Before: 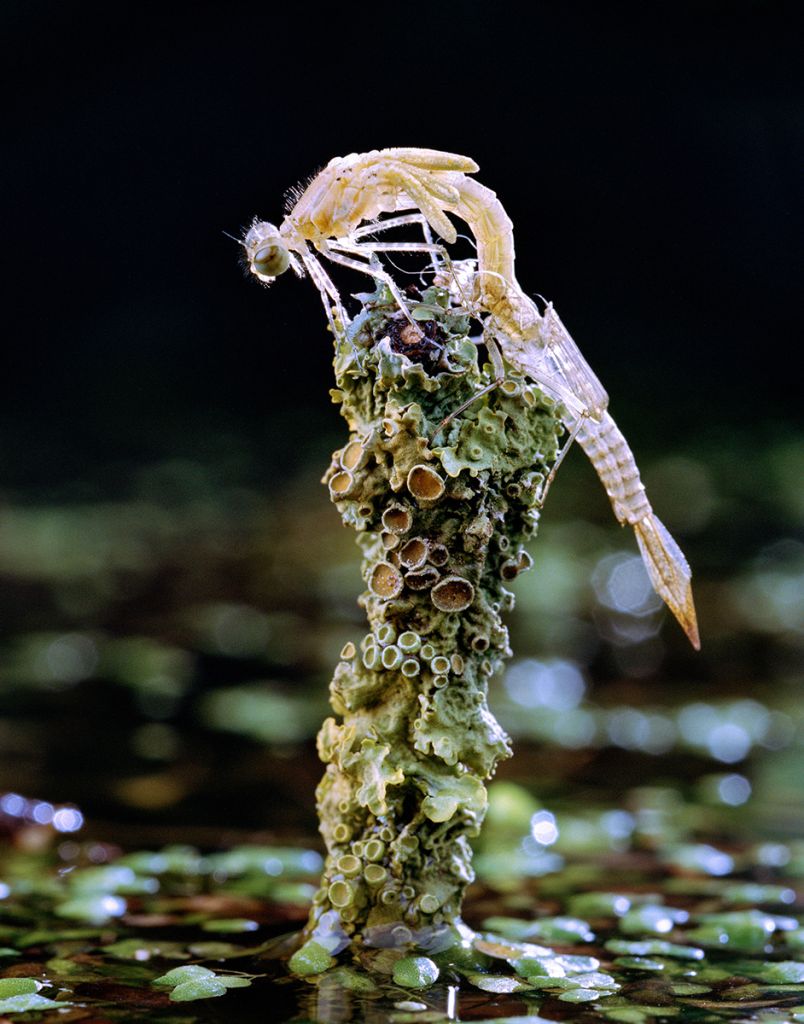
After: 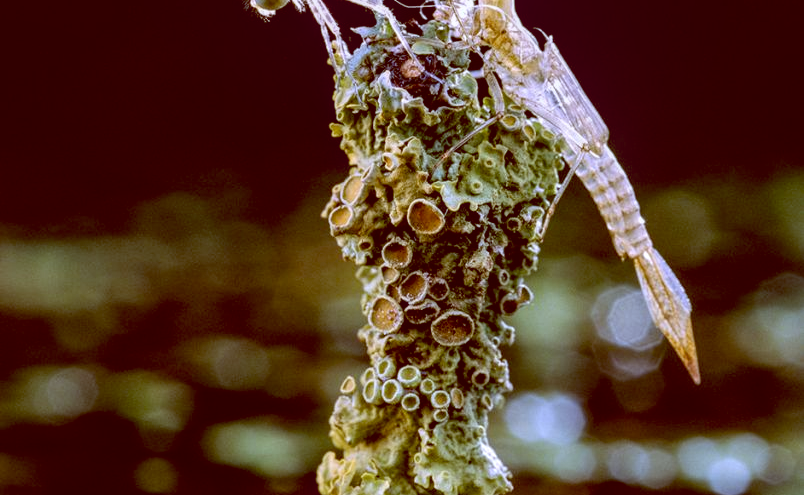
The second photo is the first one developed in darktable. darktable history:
local contrast: on, module defaults
color balance: lift [1, 1.011, 0.999, 0.989], gamma [1.109, 1.045, 1.039, 0.955], gain [0.917, 0.936, 0.952, 1.064], contrast 2.32%, contrast fulcrum 19%, output saturation 101%
crop and rotate: top 26.056%, bottom 25.543%
